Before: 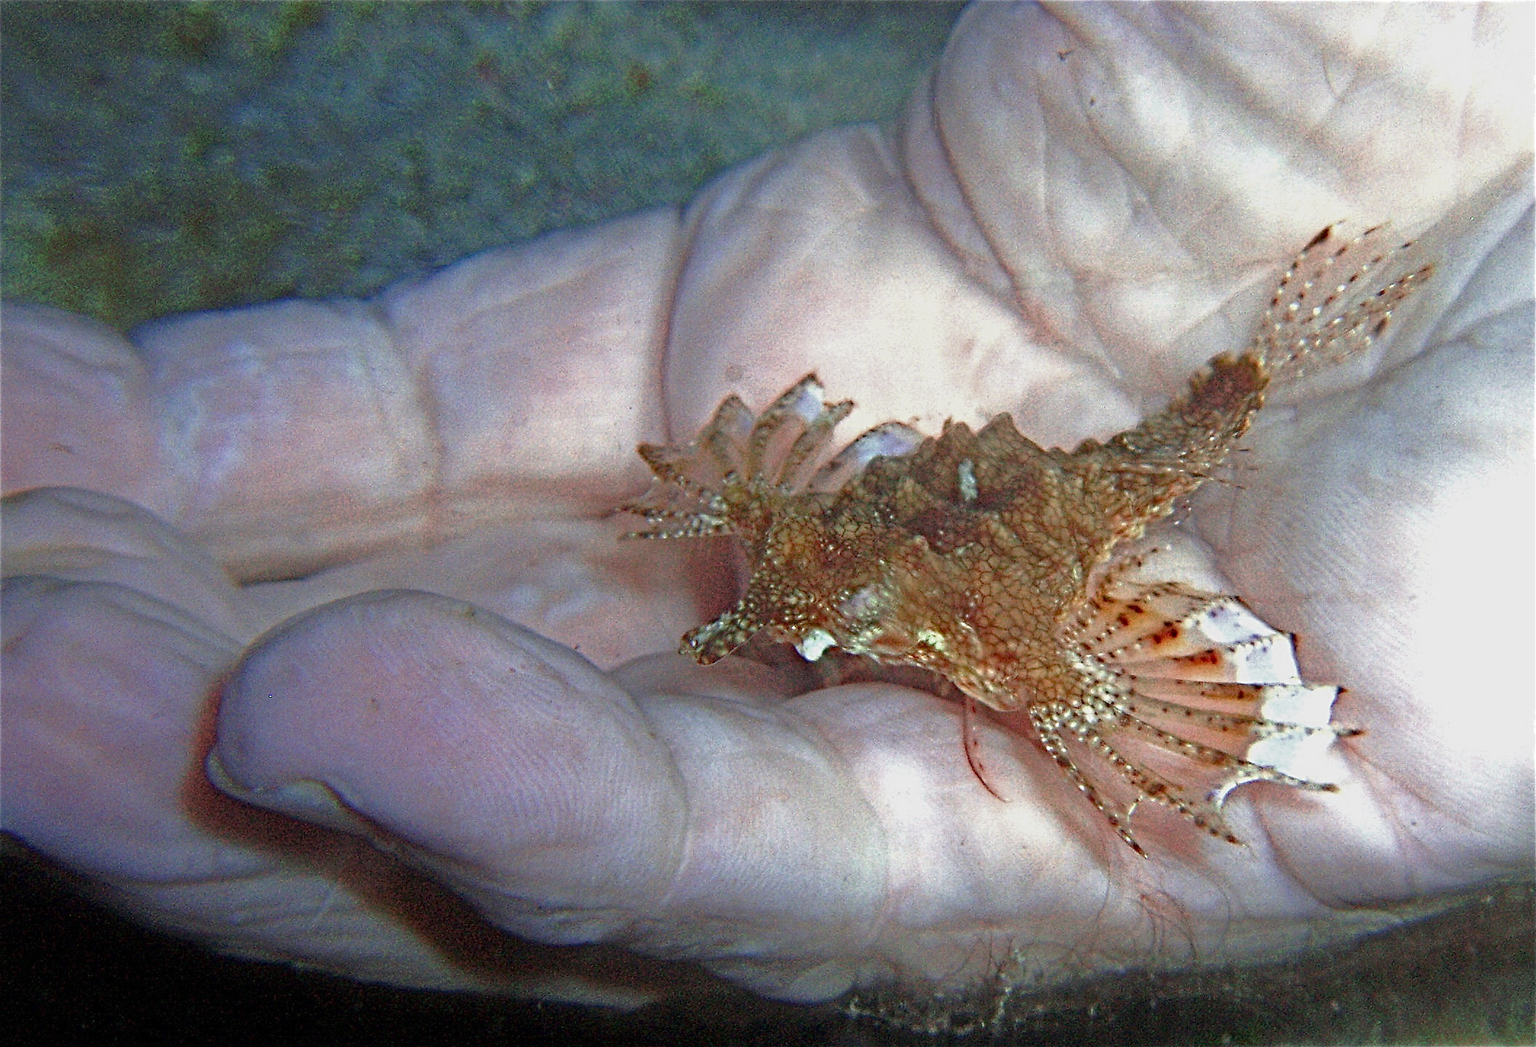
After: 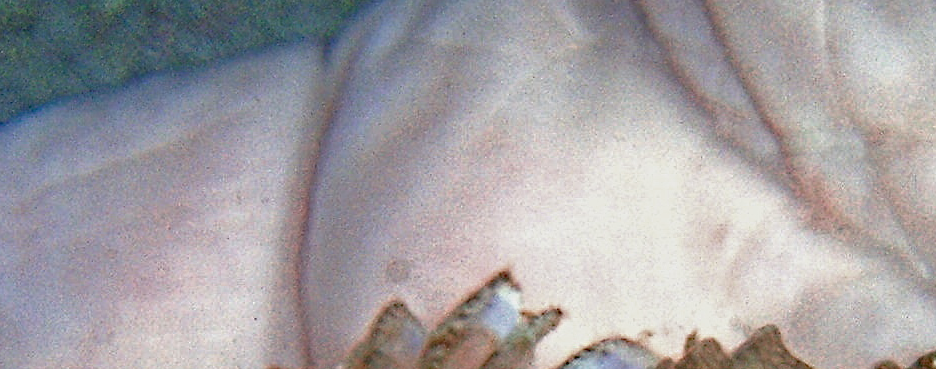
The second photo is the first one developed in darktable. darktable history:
crop: left 28.96%, top 16.832%, right 26.699%, bottom 57.519%
